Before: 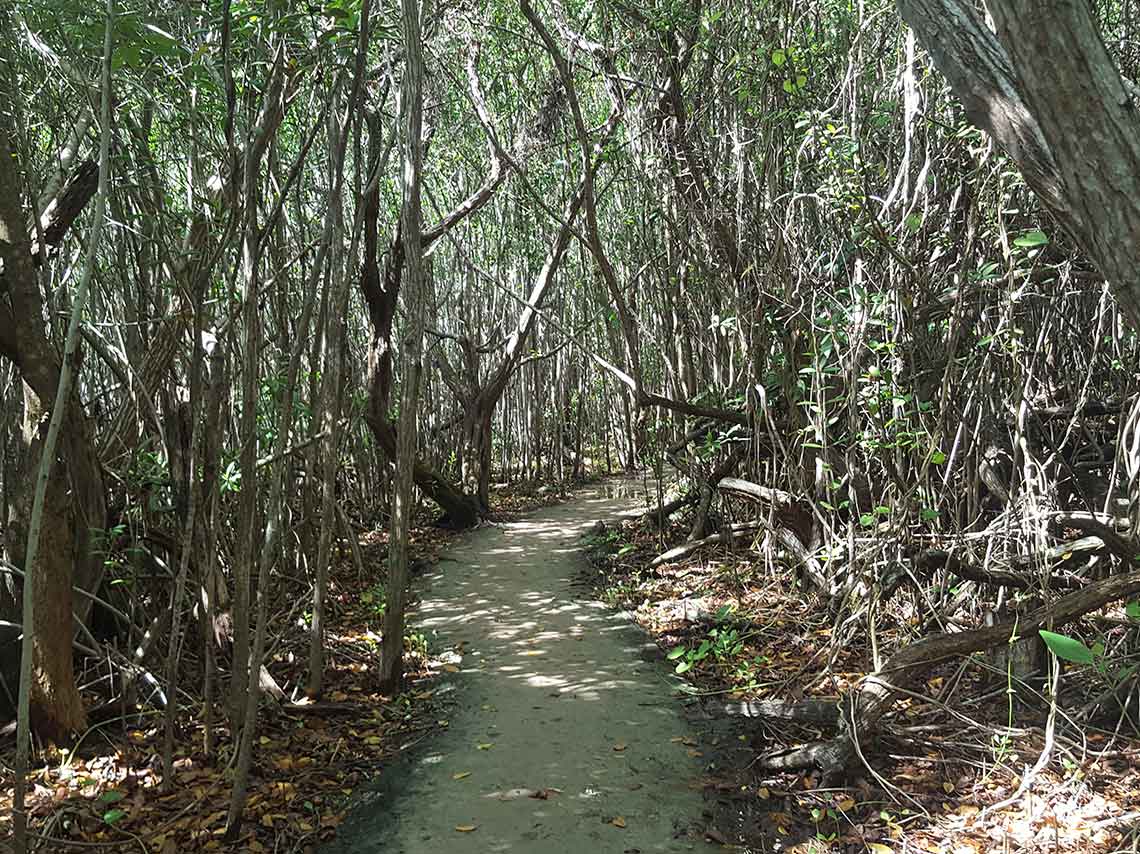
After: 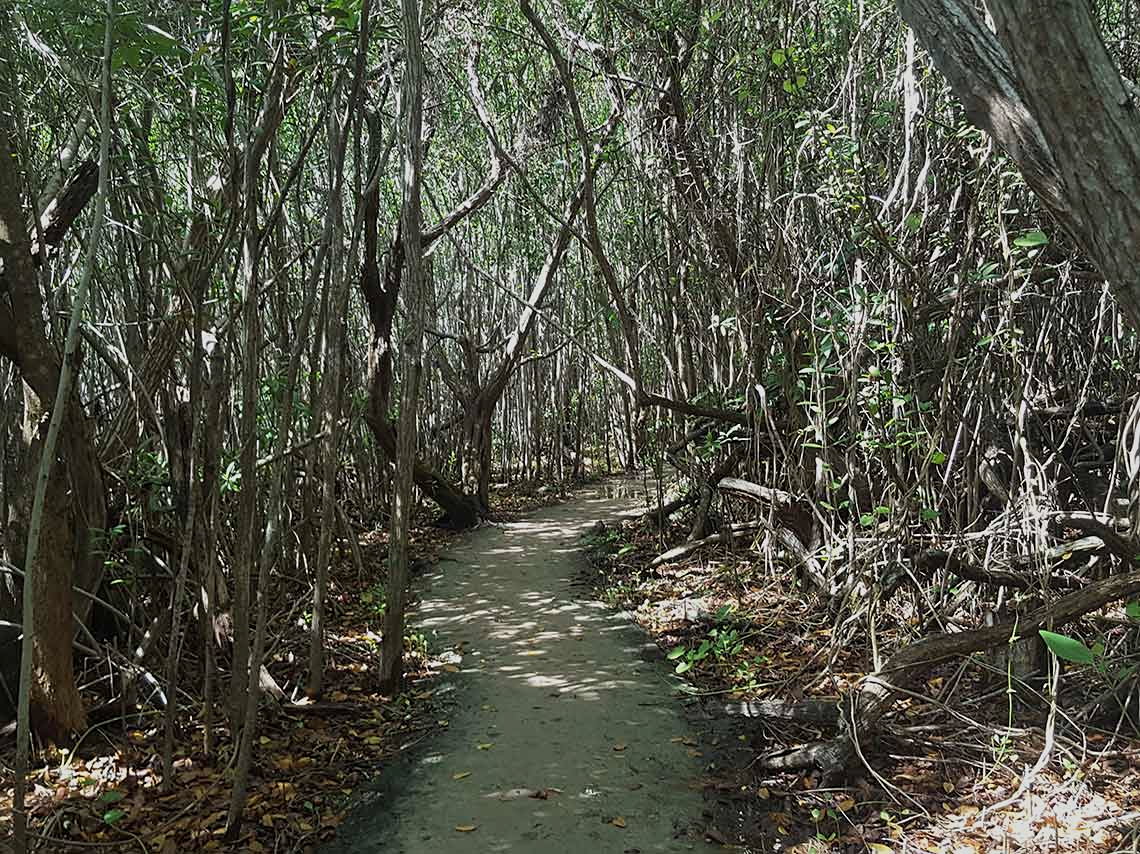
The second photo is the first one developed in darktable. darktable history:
sharpen: amount 0.2
exposure: exposure -0.462 EV, compensate highlight preservation false
